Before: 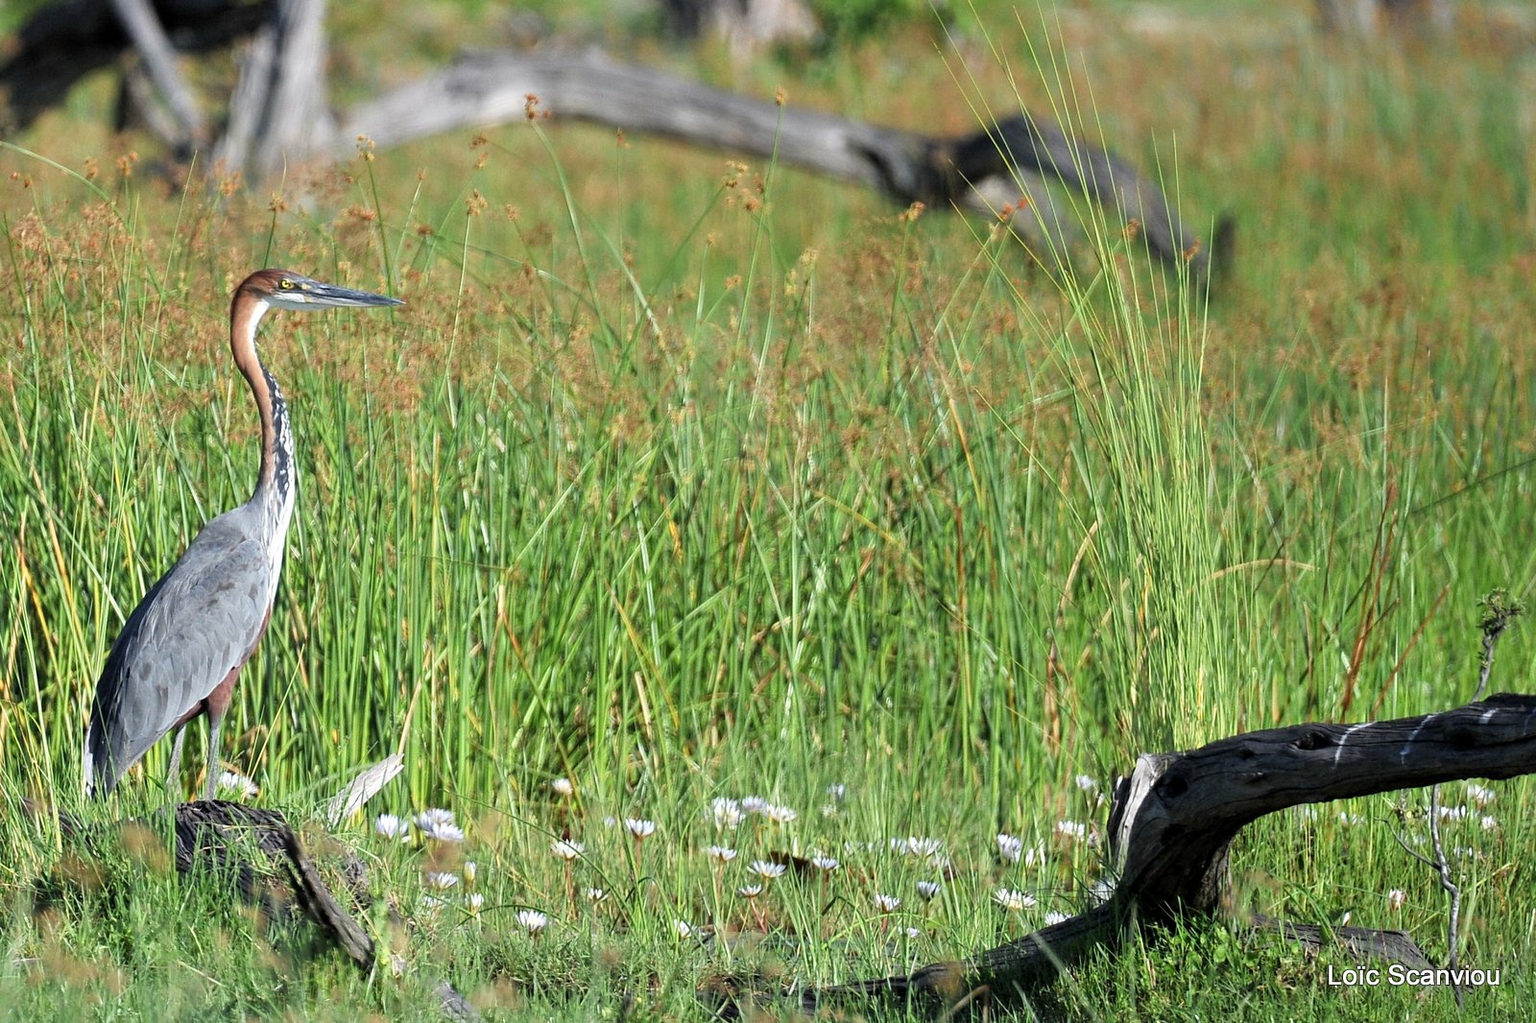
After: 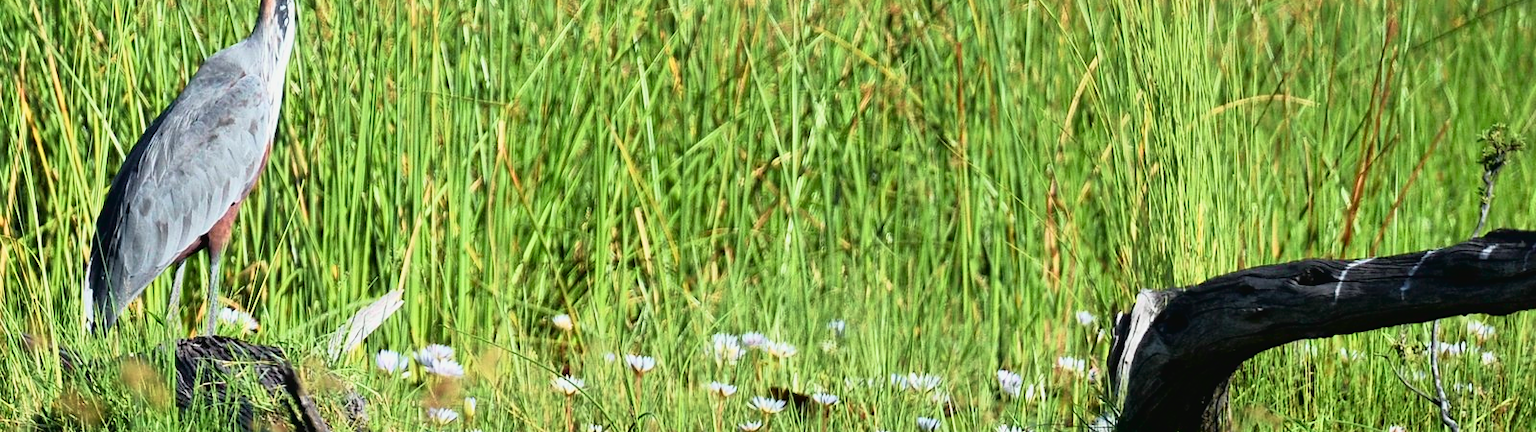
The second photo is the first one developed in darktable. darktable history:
tone curve: curves: ch0 [(0, 0.024) (0.031, 0.027) (0.113, 0.069) (0.198, 0.18) (0.304, 0.303) (0.441, 0.462) (0.557, 0.6) (0.711, 0.79) (0.812, 0.878) (0.927, 0.935) (1, 0.963)]; ch1 [(0, 0) (0.222, 0.2) (0.343, 0.325) (0.45, 0.441) (0.502, 0.501) (0.527, 0.534) (0.55, 0.561) (0.632, 0.656) (0.735, 0.754) (1, 1)]; ch2 [(0, 0) (0.249, 0.222) (0.352, 0.348) (0.424, 0.439) (0.476, 0.482) (0.499, 0.501) (0.517, 0.516) (0.532, 0.544) (0.558, 0.585) (0.596, 0.629) (0.726, 0.745) (0.82, 0.796) (0.998, 0.928)], color space Lab, independent channels, preserve colors none
velvia: on, module defaults
crop: top 45.476%, bottom 12.156%
